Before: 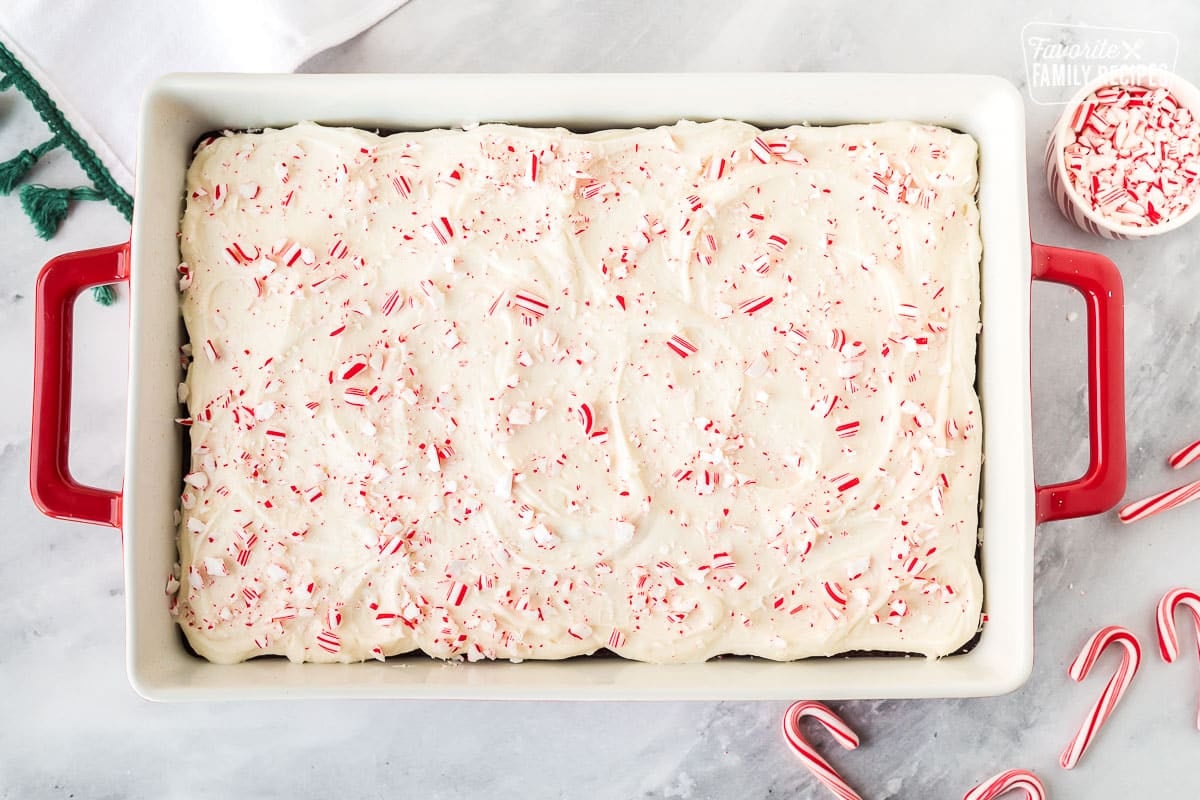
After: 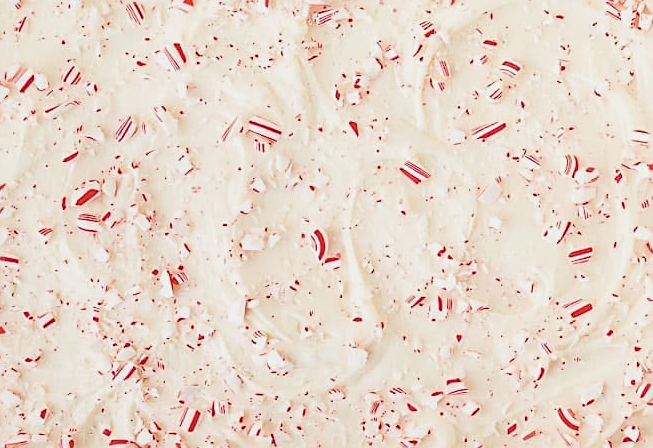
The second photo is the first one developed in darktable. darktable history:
crop and rotate: left 22.297%, top 21.854%, right 23.285%, bottom 22.069%
contrast brightness saturation: contrast 0.112, saturation -0.157
color balance rgb: power › chroma 0.68%, power › hue 60°, perceptual saturation grading › global saturation 0.944%, contrast -9.699%
sharpen: on, module defaults
